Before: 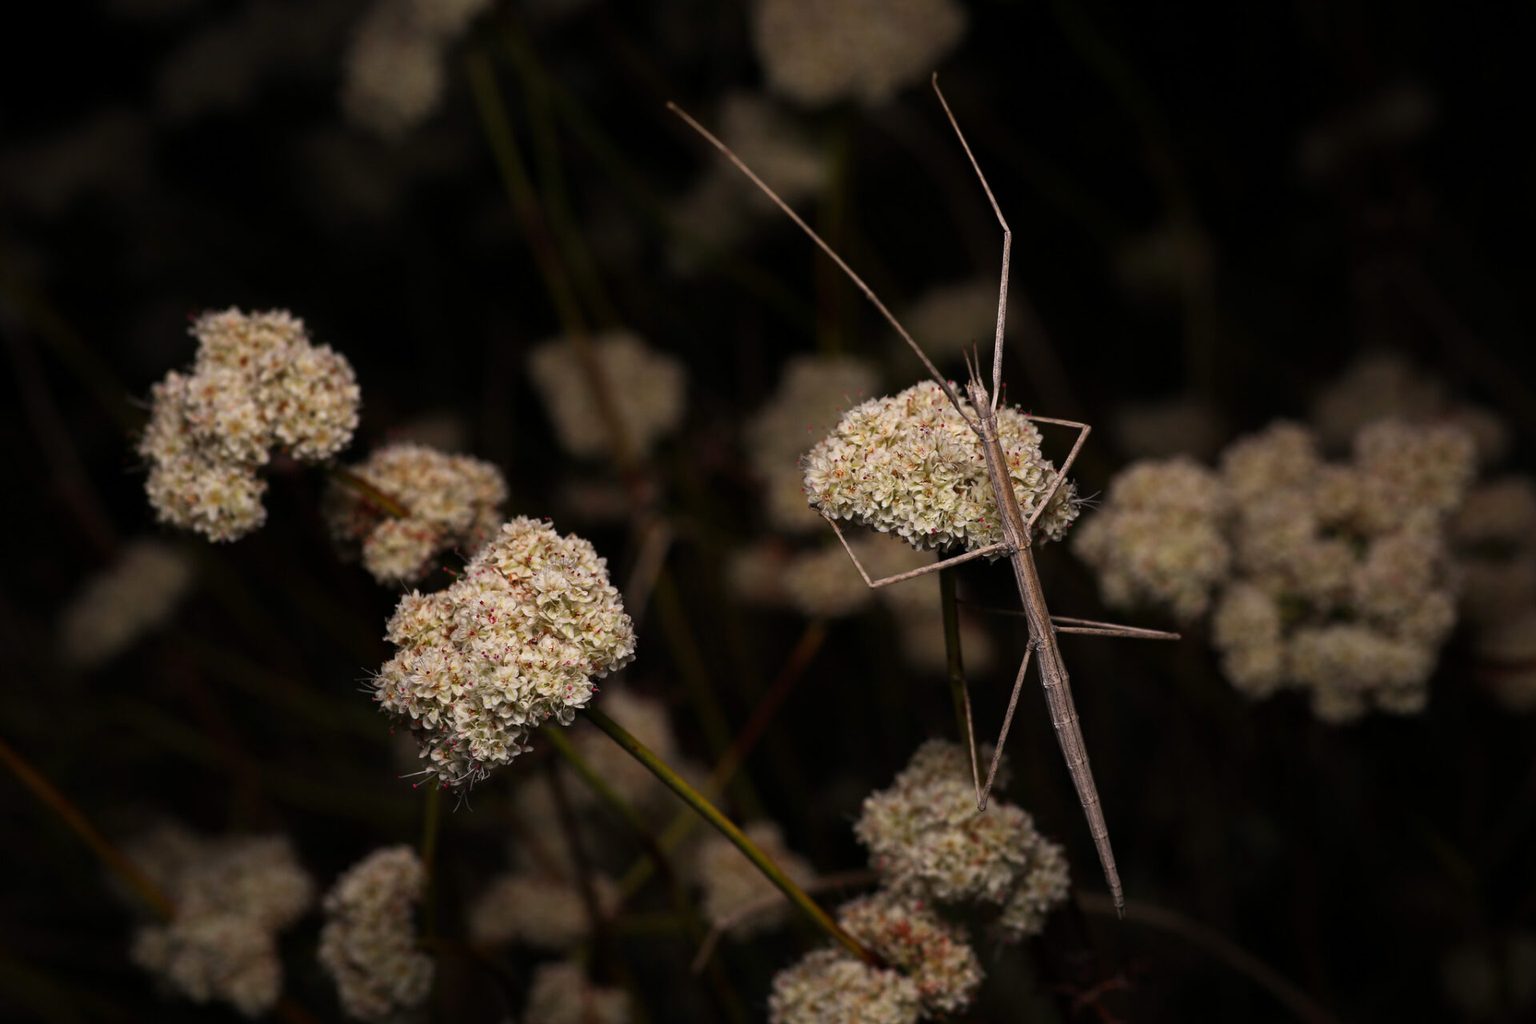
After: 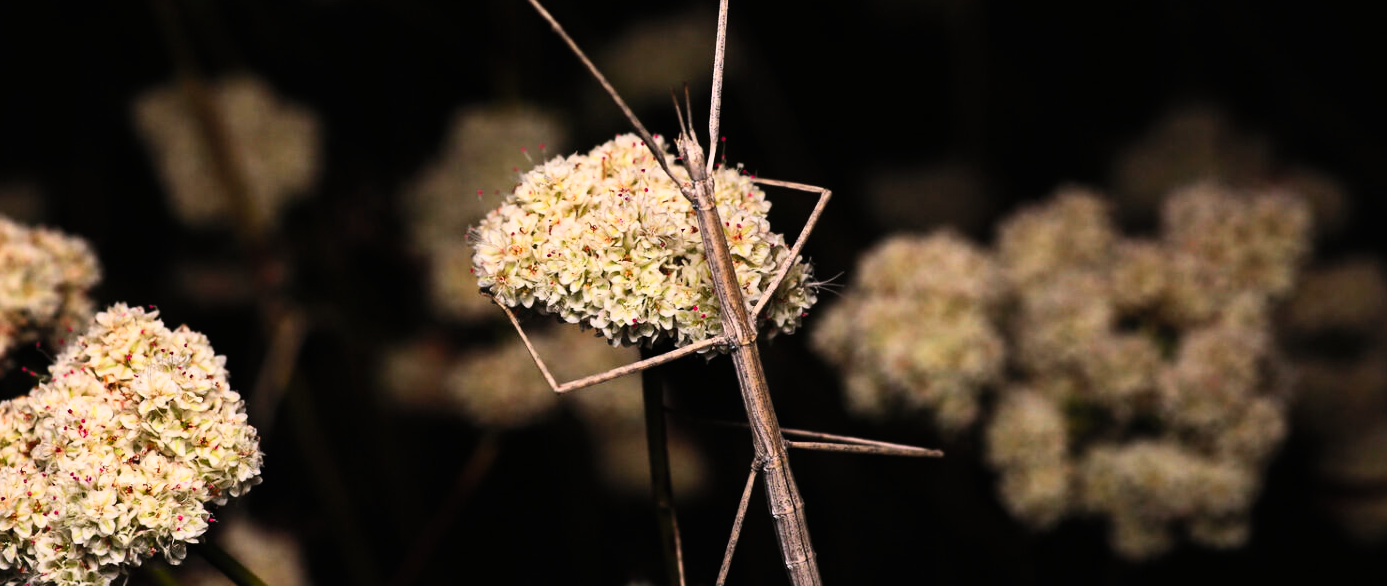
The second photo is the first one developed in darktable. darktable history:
exposure: exposure 0.196 EV, compensate highlight preservation false
filmic rgb: black relative exposure -8.08 EV, white relative exposure 3.01 EV, hardness 5.42, contrast 1.259
crop and rotate: left 27.722%, top 26.787%, bottom 27.428%
tone equalizer: on, module defaults
contrast brightness saturation: contrast 0.244, brightness 0.242, saturation 0.381
